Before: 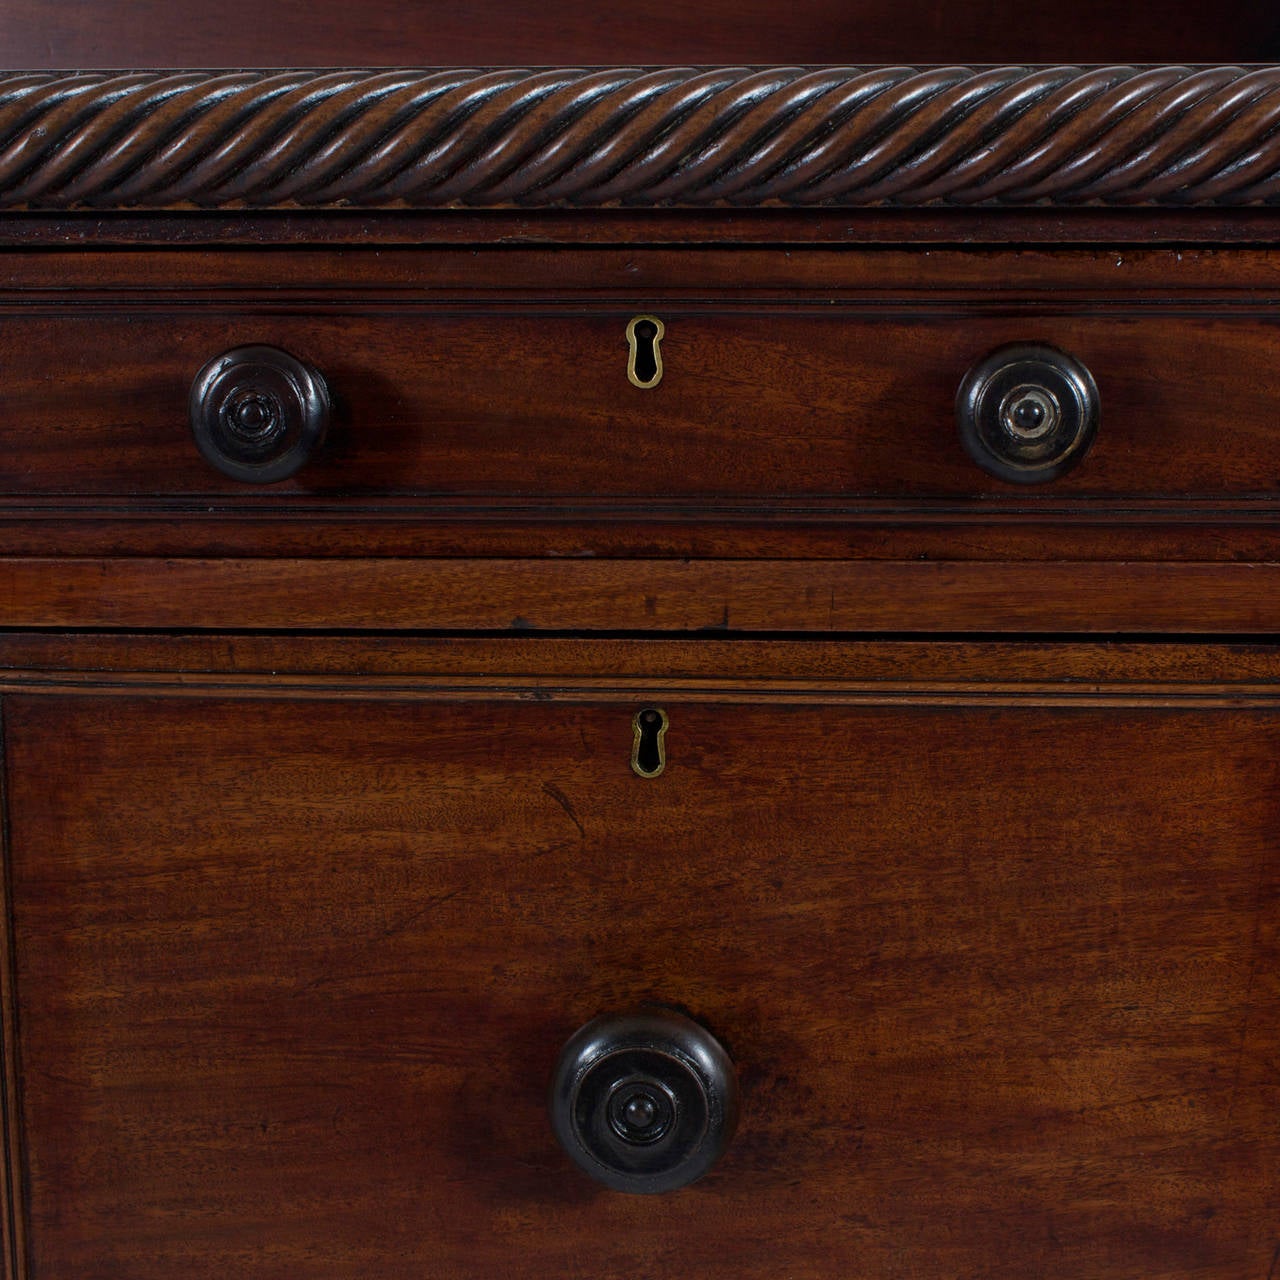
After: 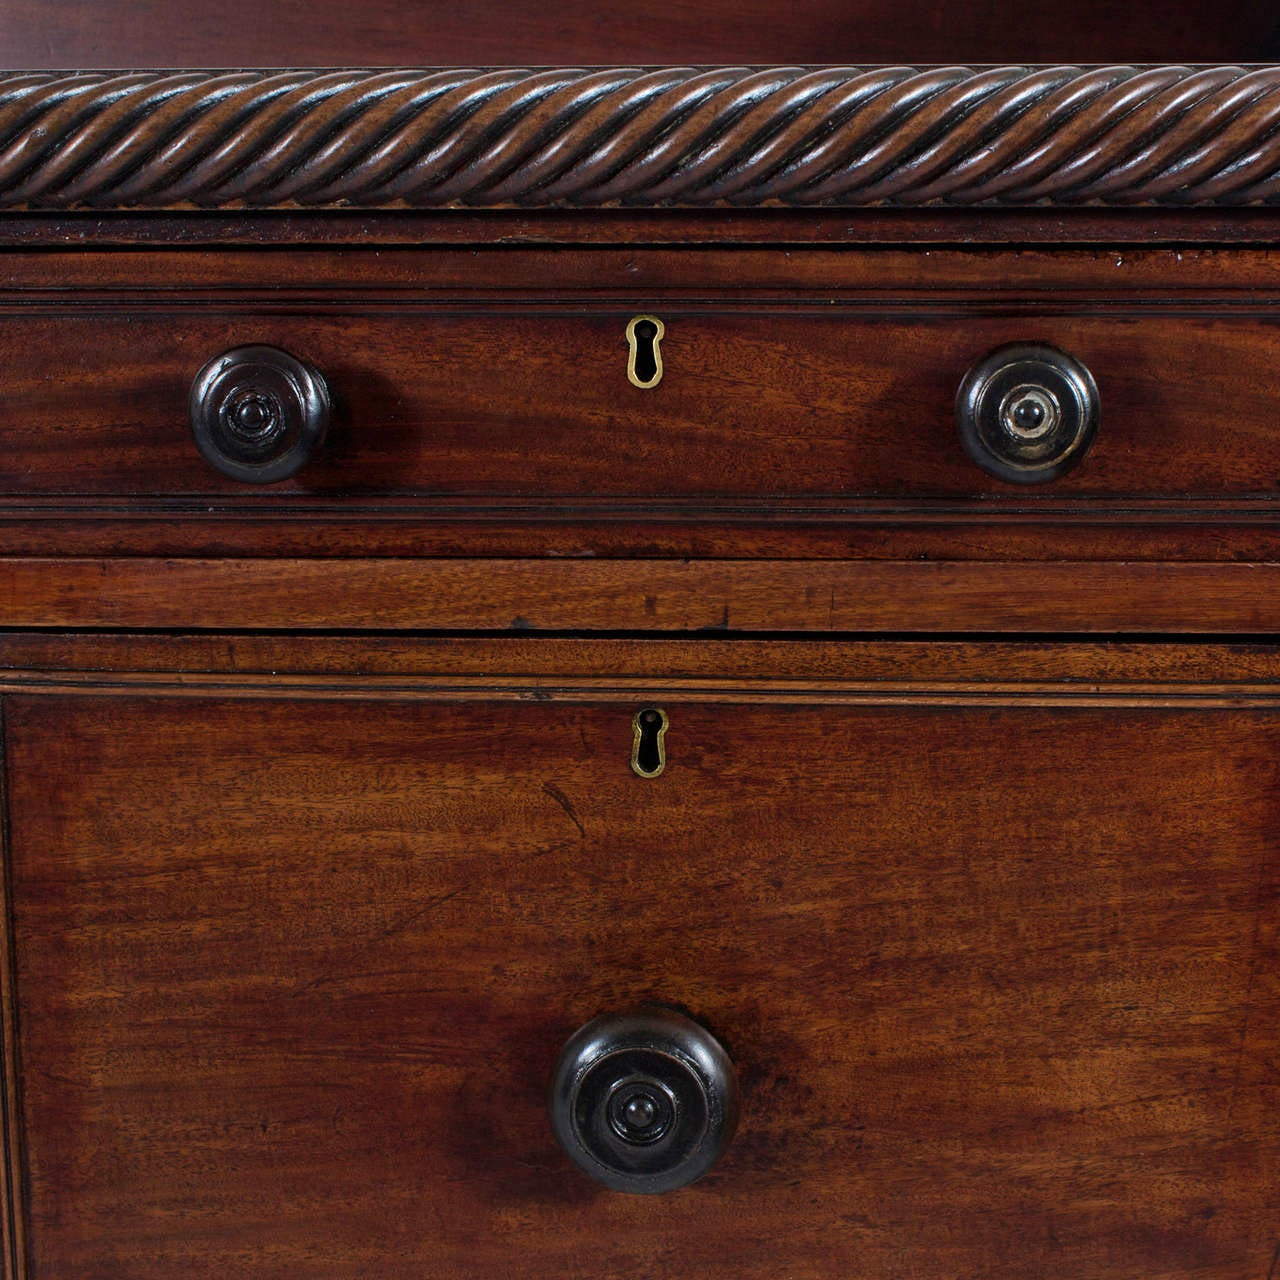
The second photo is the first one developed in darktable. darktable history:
shadows and highlights: radius 118.69, shadows 41.5, highlights -61.77, soften with gaussian
sharpen: radius 5.326, amount 0.314, threshold 26.343
